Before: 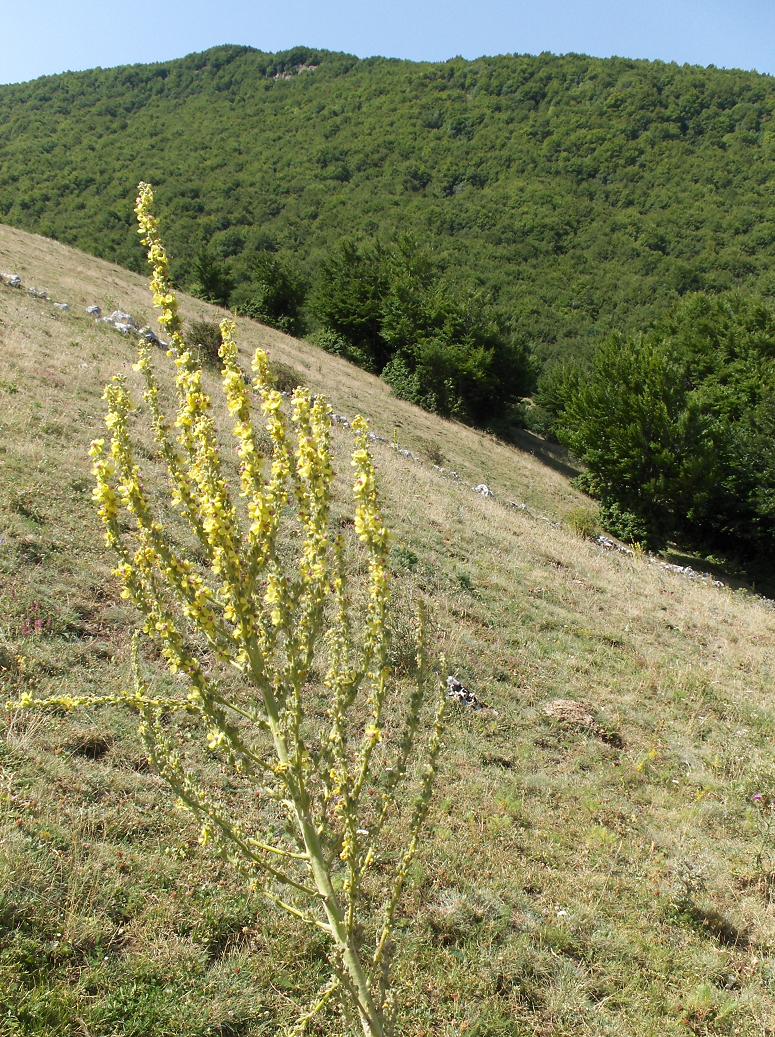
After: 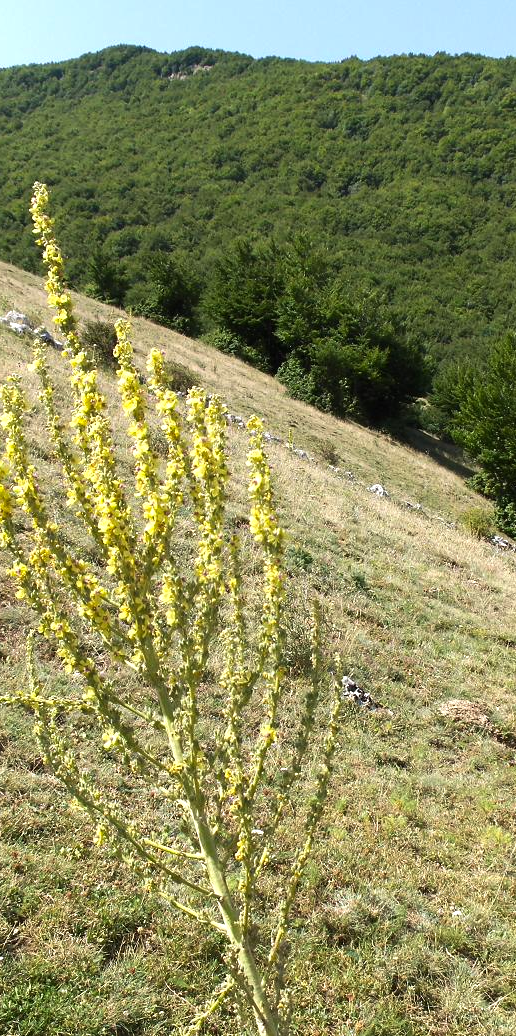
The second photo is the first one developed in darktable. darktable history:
crop and rotate: left 13.581%, right 19.733%
color balance rgb: linear chroma grading › global chroma 0.435%, perceptual saturation grading › global saturation 0.004%, perceptual brilliance grading › global brilliance 20.634%, perceptual brilliance grading › shadows -34.566%, global vibrance 15.944%, saturation formula JzAzBz (2021)
